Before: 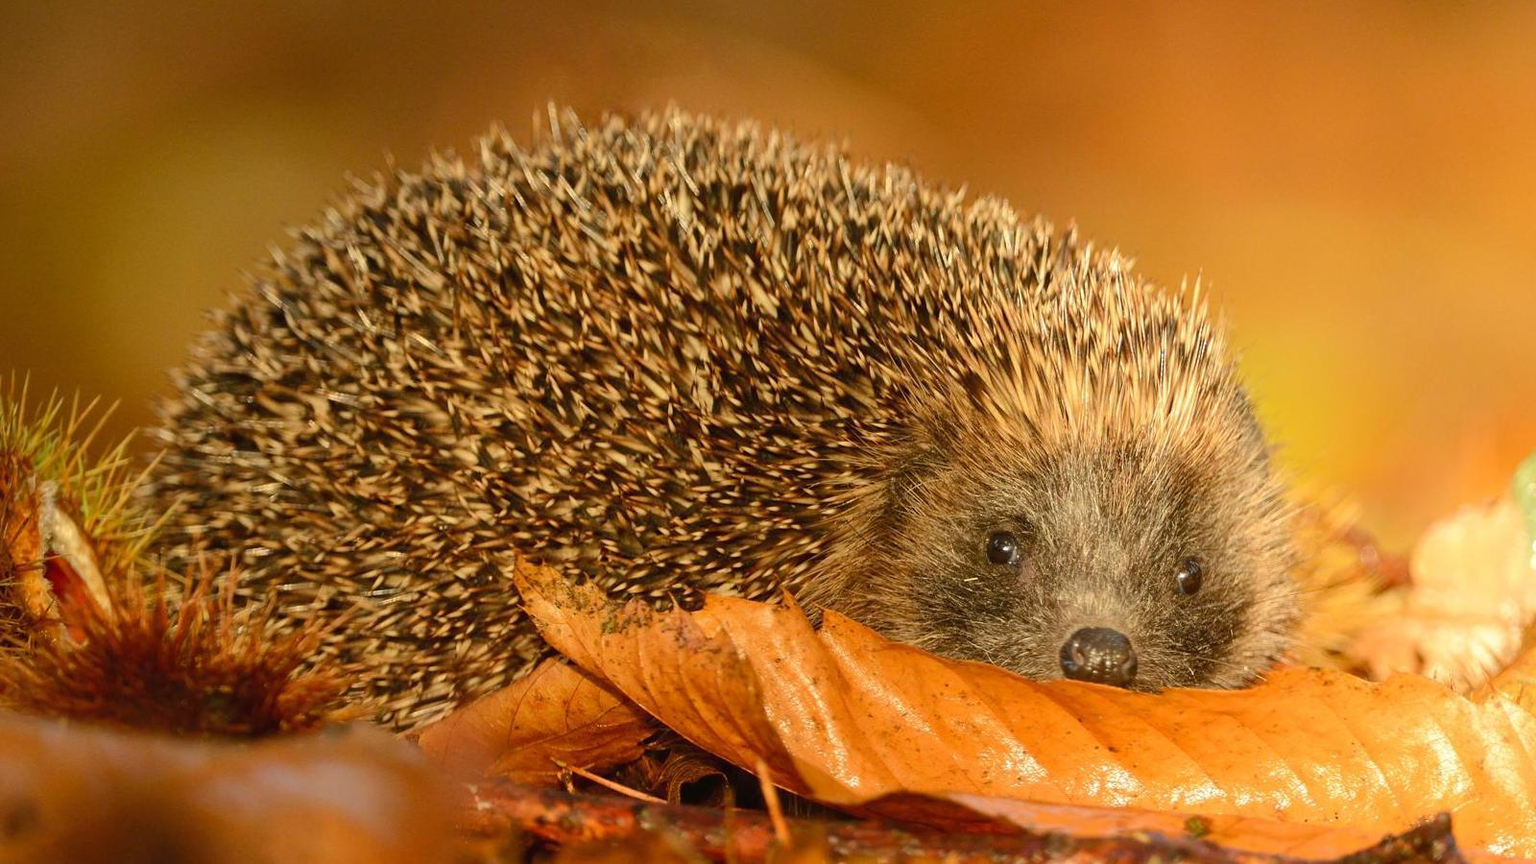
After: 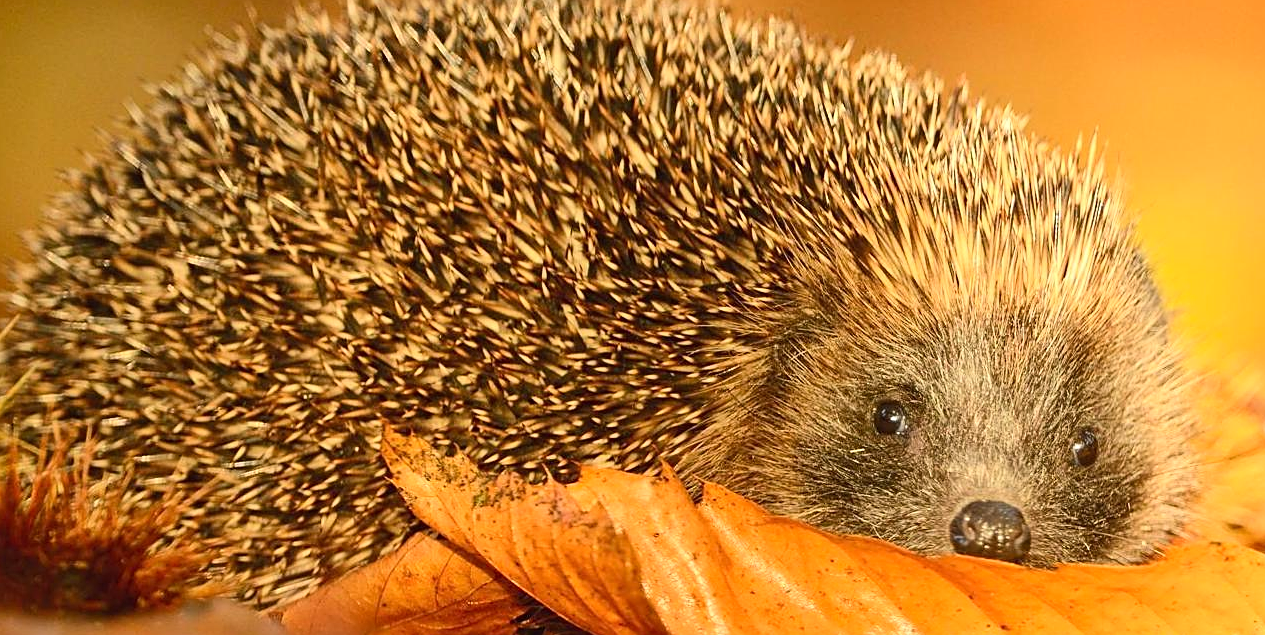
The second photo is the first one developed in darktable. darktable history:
sharpen: on, module defaults
contrast brightness saturation: contrast 0.204, brightness 0.152, saturation 0.136
crop: left 9.637%, top 17.059%, right 11.288%, bottom 12.313%
